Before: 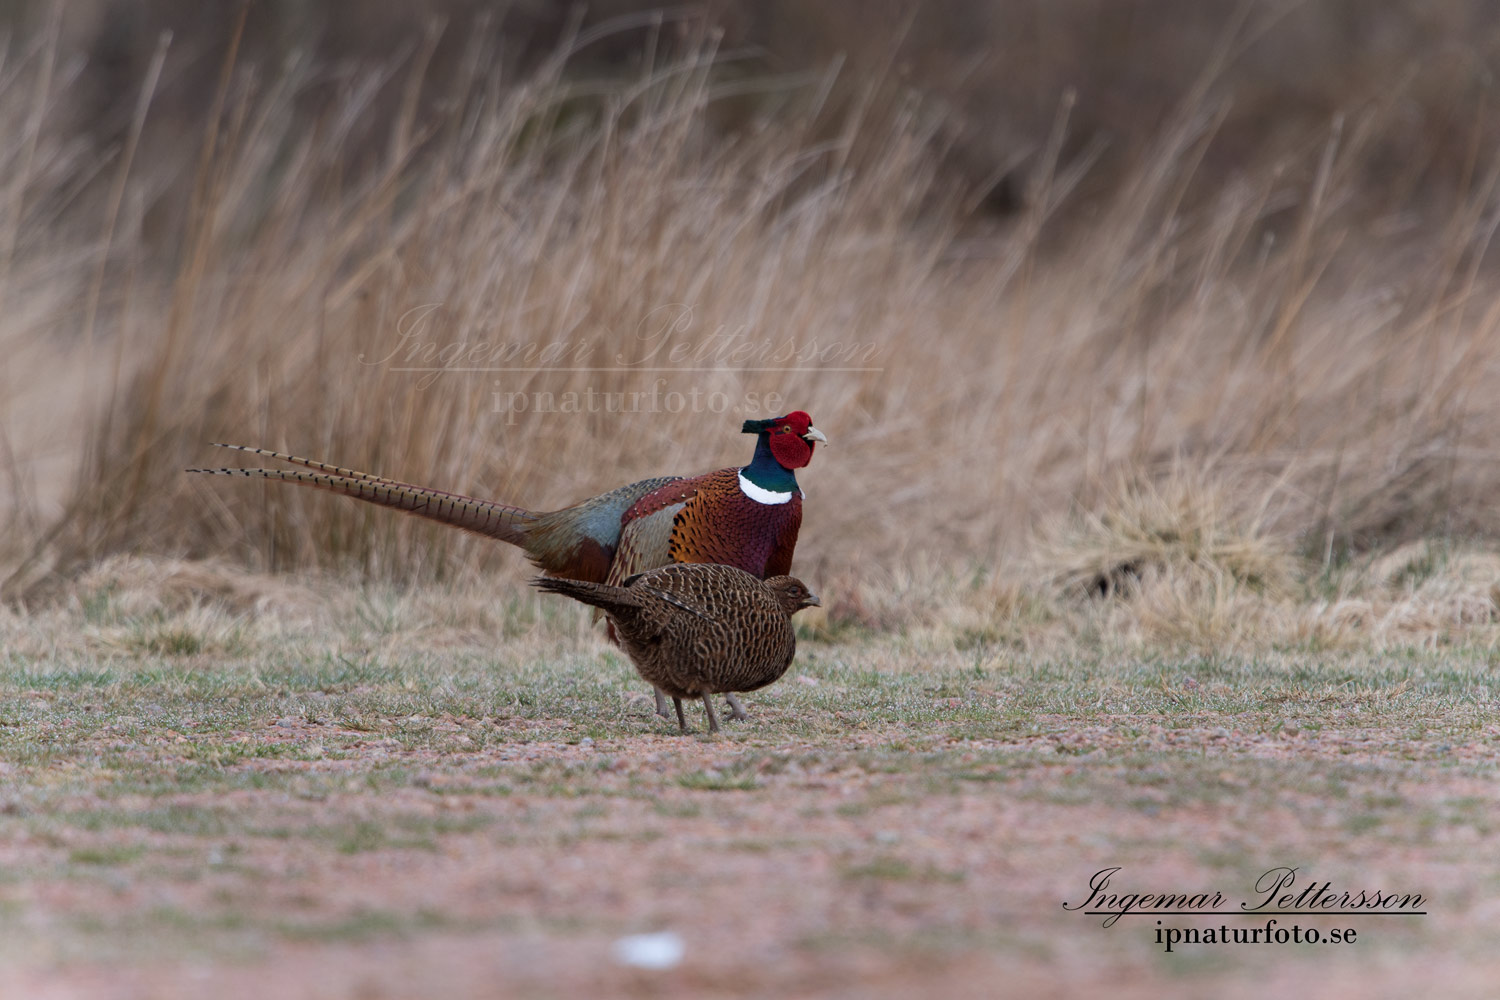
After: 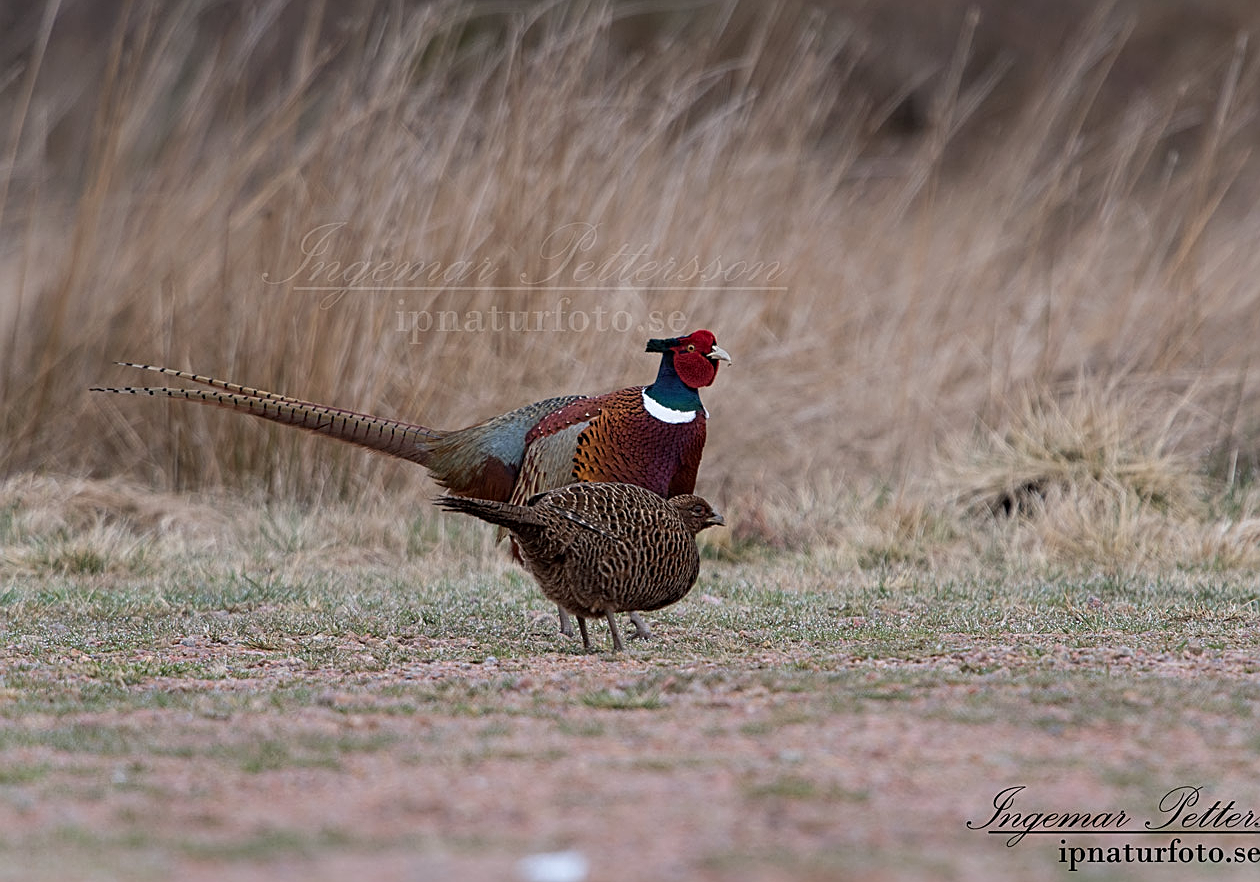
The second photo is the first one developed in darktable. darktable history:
crop: left 6.446%, top 8.188%, right 9.538%, bottom 3.548%
sharpen: on, module defaults
contrast equalizer: y [[0.5, 0.5, 0.5, 0.512, 0.552, 0.62], [0.5 ×6], [0.5 ×4, 0.504, 0.553], [0 ×6], [0 ×6]]
